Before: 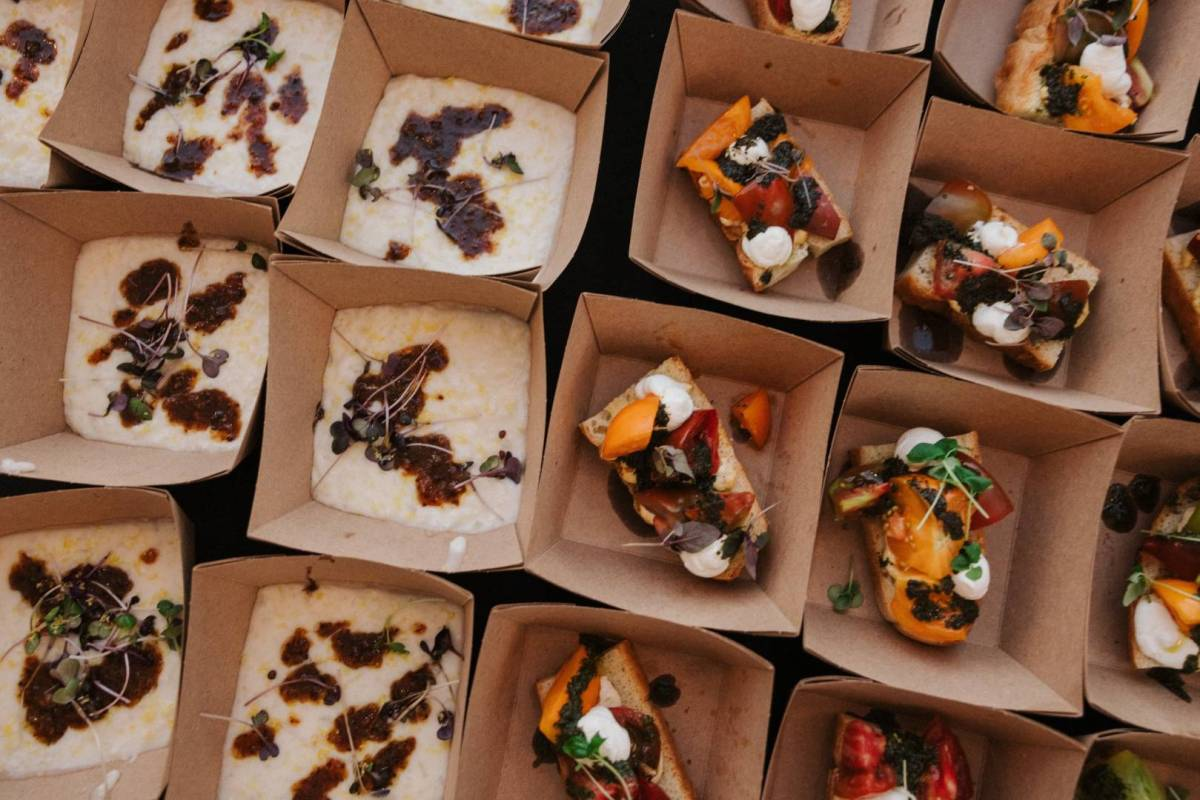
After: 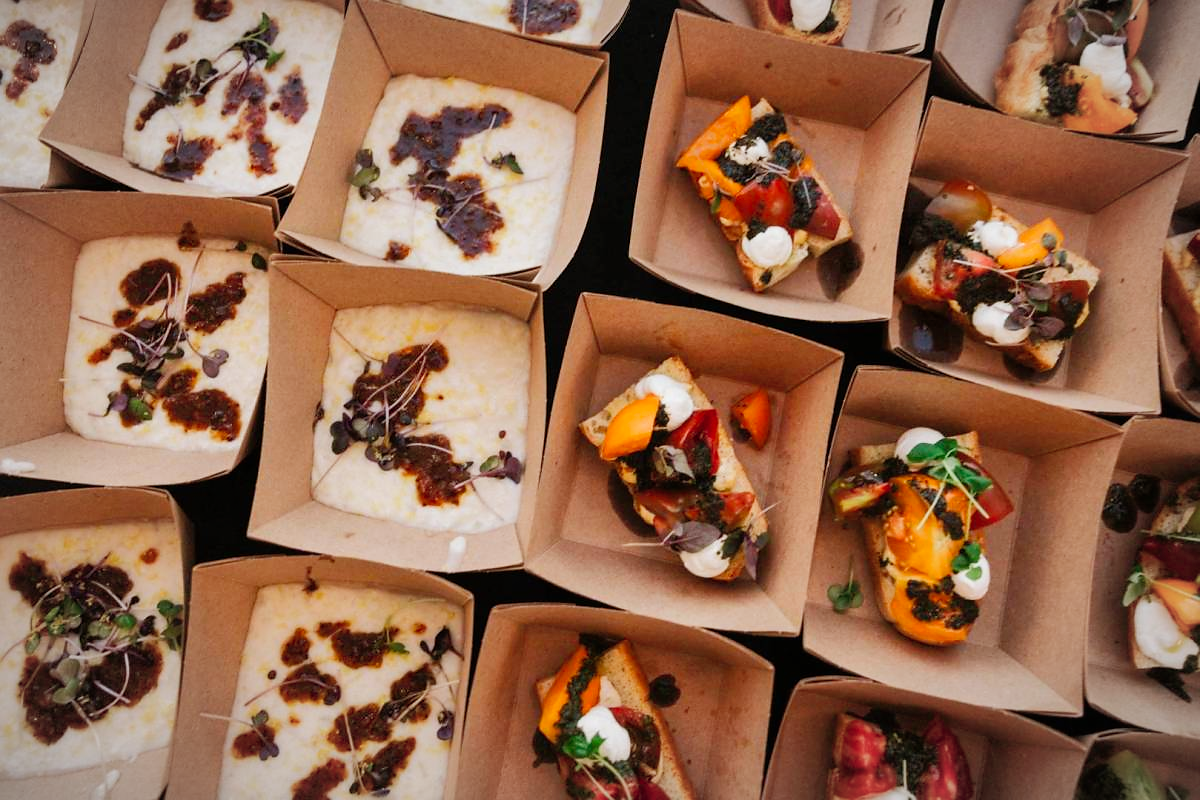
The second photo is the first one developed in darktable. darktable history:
exposure: exposure 0.126 EV, compensate highlight preservation false
shadows and highlights: on, module defaults
contrast equalizer: y [[0.502, 0.505, 0.512, 0.529, 0.564, 0.588], [0.5 ×6], [0.502, 0.505, 0.512, 0.529, 0.564, 0.588], [0, 0.001, 0.001, 0.004, 0.008, 0.011], [0, 0.001, 0.001, 0.004, 0.008, 0.011]], mix -0.29
vignetting: fall-off radius 59.95%, brightness -0.294, automatic ratio true
sharpen: radius 1.017, threshold 1.052
tone curve: curves: ch0 [(0, 0) (0.004, 0.001) (0.02, 0.008) (0.218, 0.218) (0.664, 0.774) (0.832, 0.914) (1, 1)], preserve colors none
